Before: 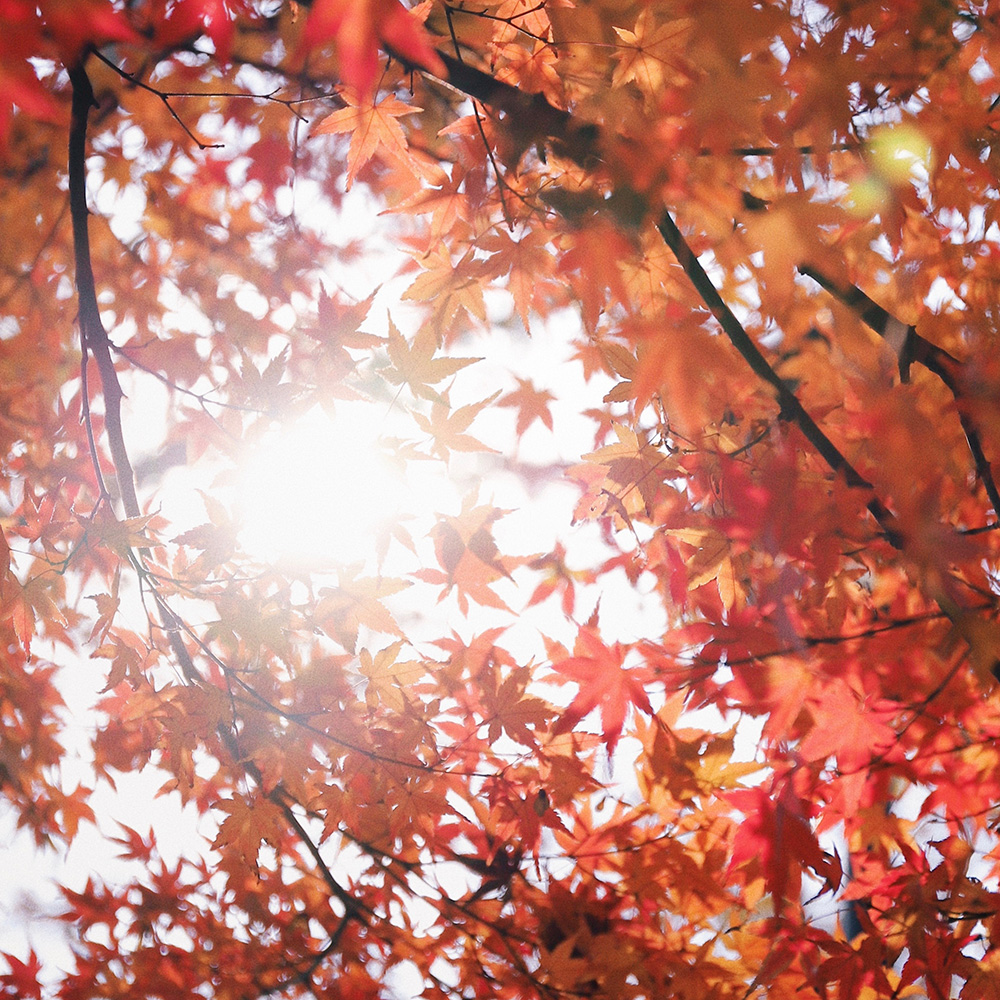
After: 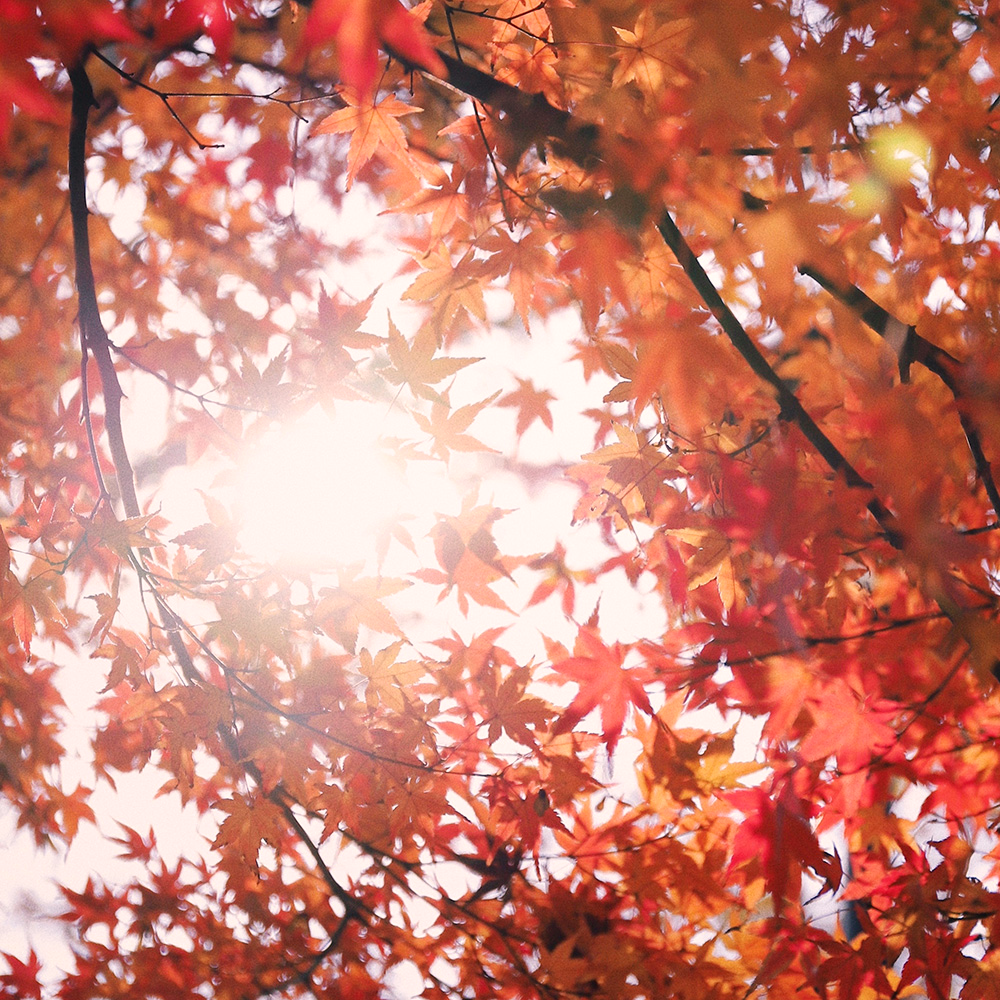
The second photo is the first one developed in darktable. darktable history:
tone equalizer: on, module defaults
color correction: highlights a* 6.03, highlights b* 4.81
